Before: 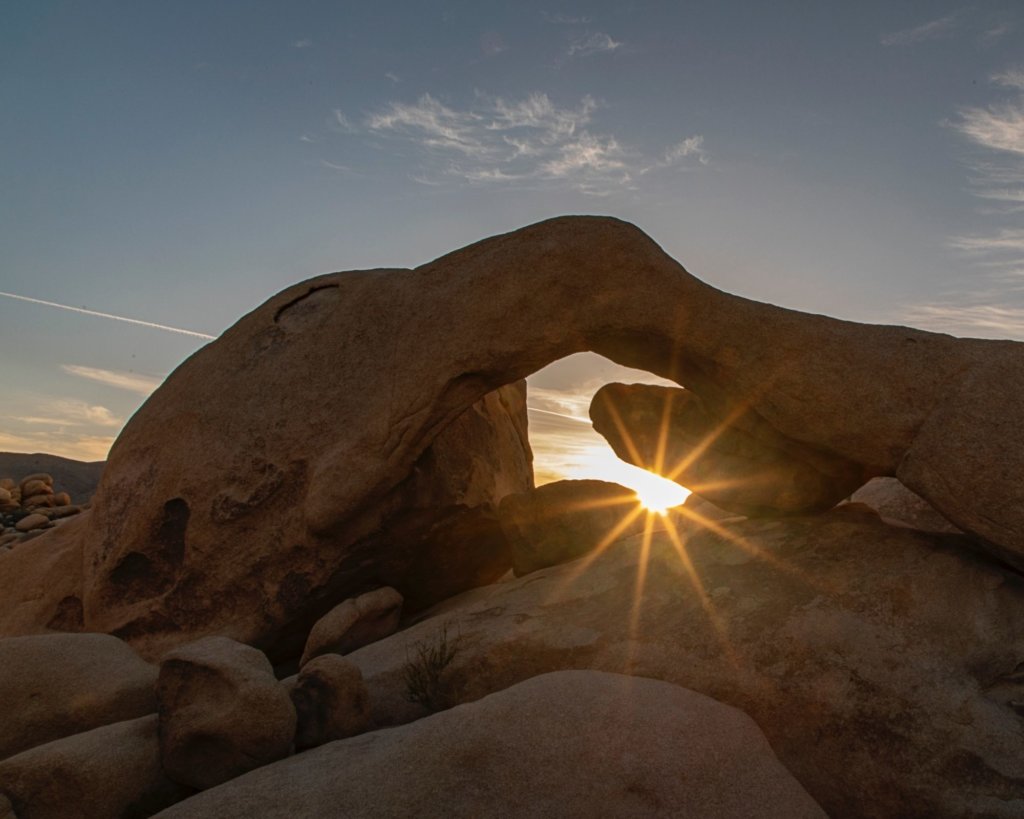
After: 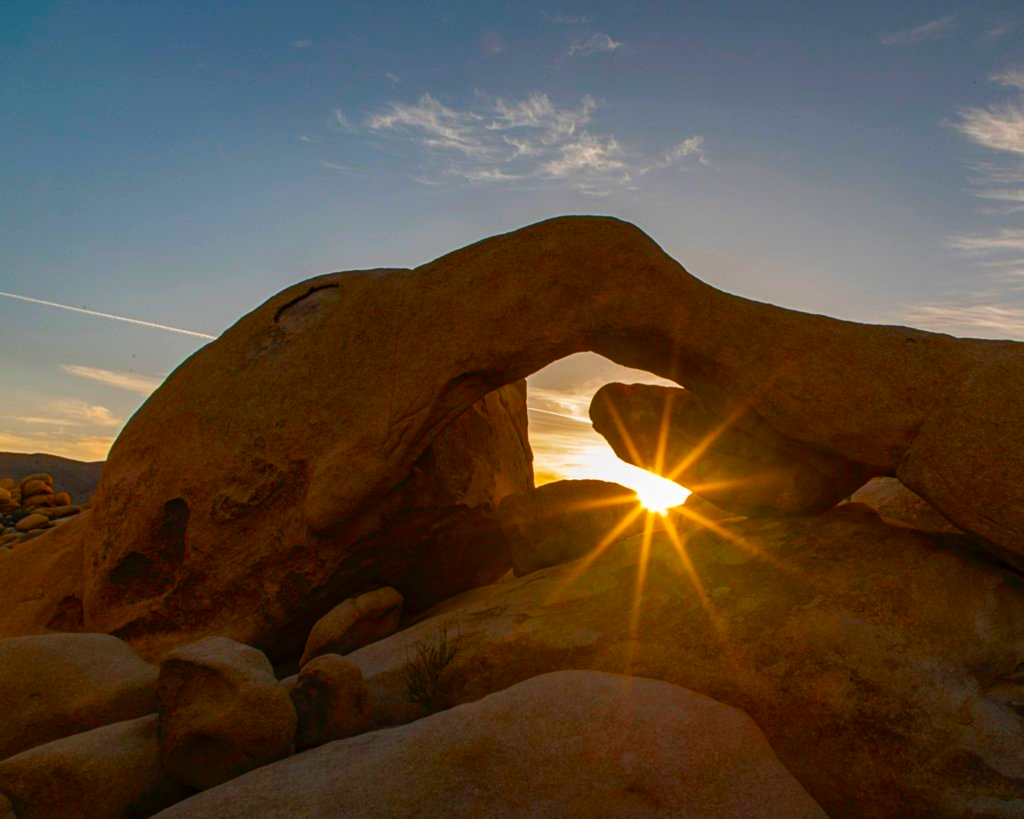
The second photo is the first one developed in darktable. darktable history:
contrast brightness saturation: contrast 0.08, saturation 0.2
color balance rgb: perceptual saturation grading › global saturation 45%, perceptual saturation grading › highlights -25%, perceptual saturation grading › shadows 50%, perceptual brilliance grading › global brilliance 3%, global vibrance 3%
